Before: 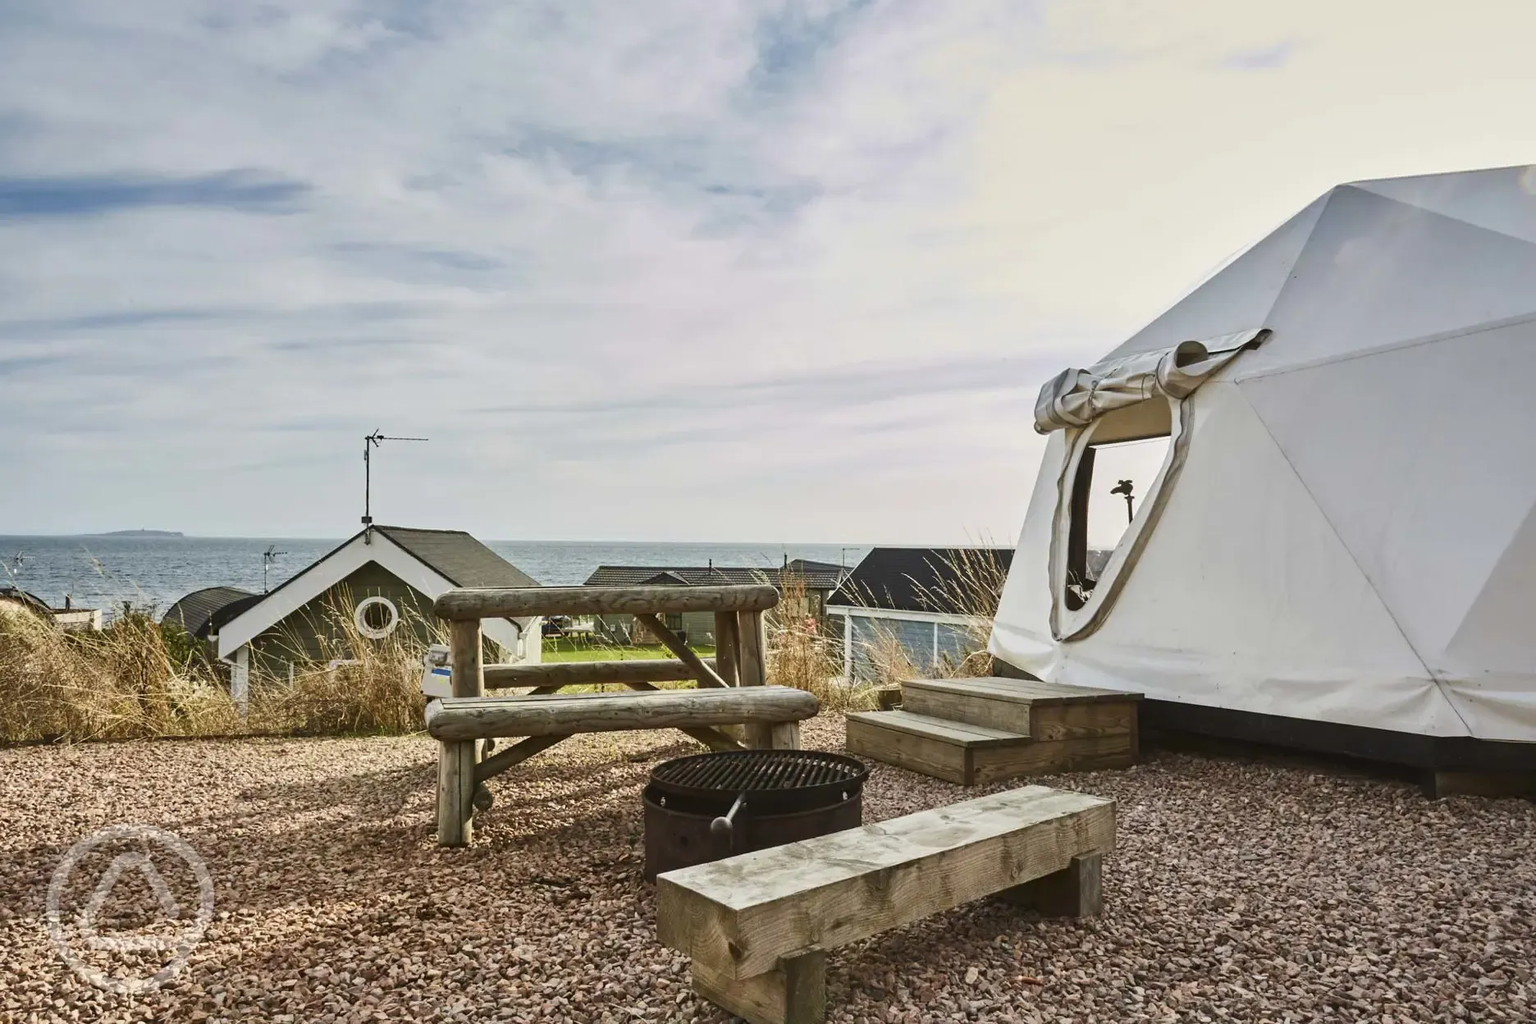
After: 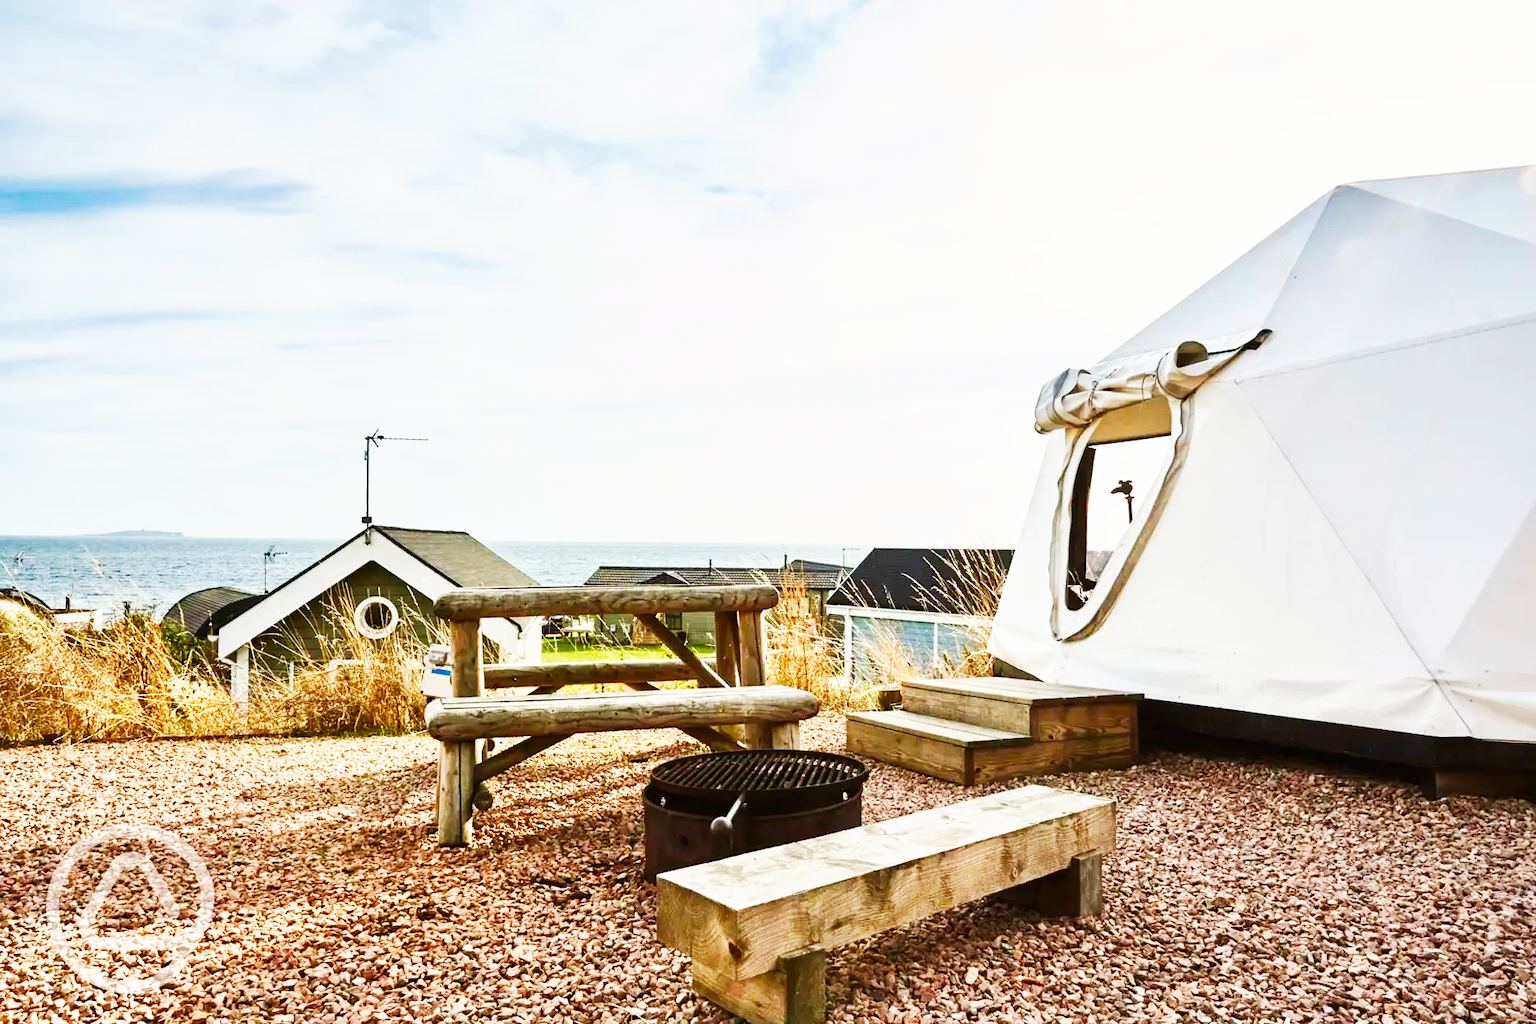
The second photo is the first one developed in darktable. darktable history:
base curve: curves: ch0 [(0, 0) (0.007, 0.004) (0.027, 0.03) (0.046, 0.07) (0.207, 0.54) (0.442, 0.872) (0.673, 0.972) (1, 1)], preserve colors none
contrast brightness saturation: saturation 0.096
